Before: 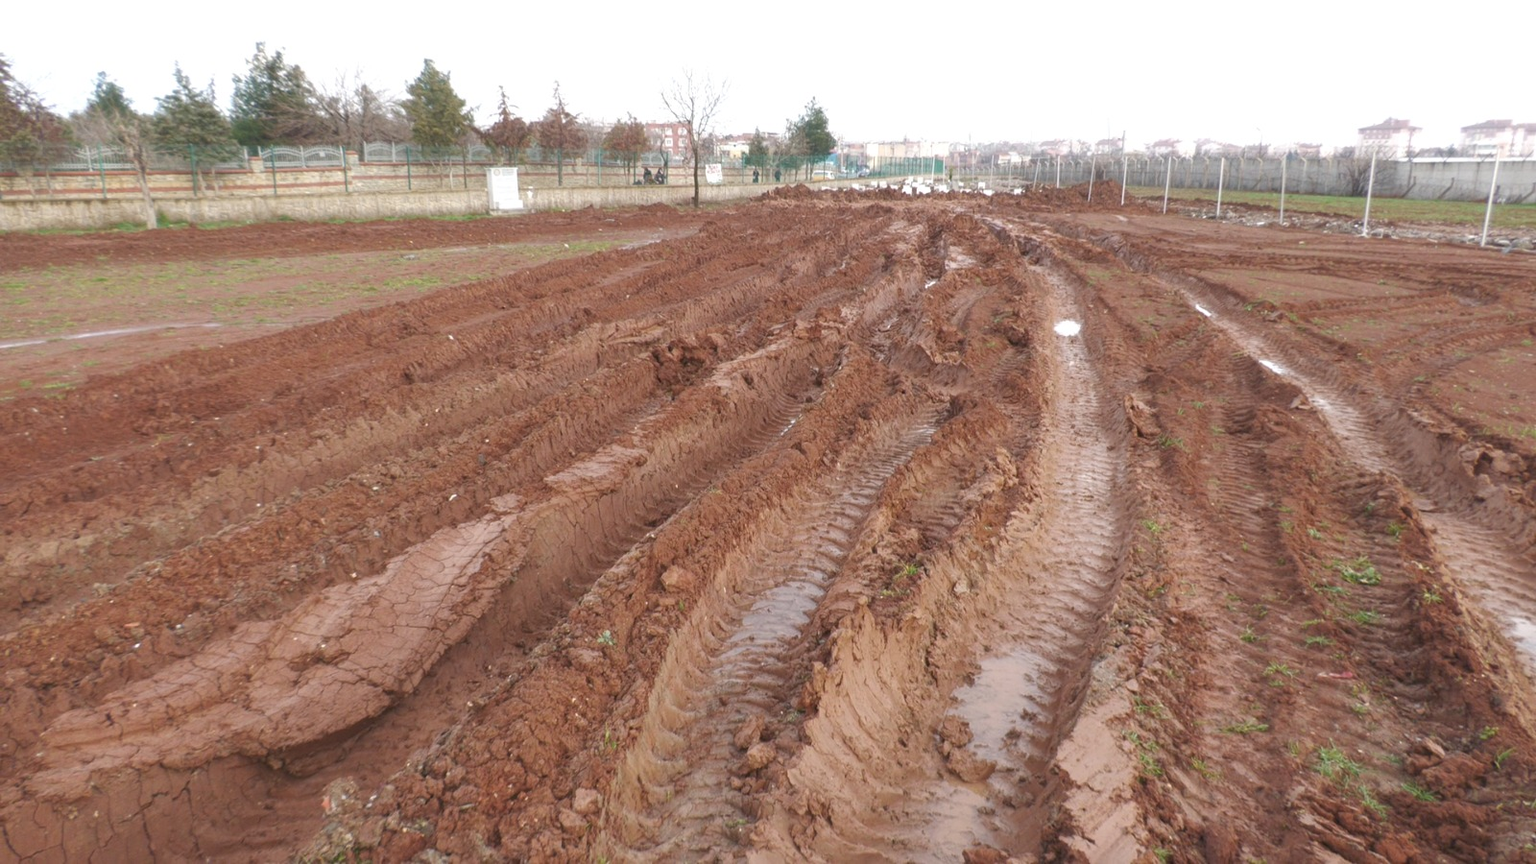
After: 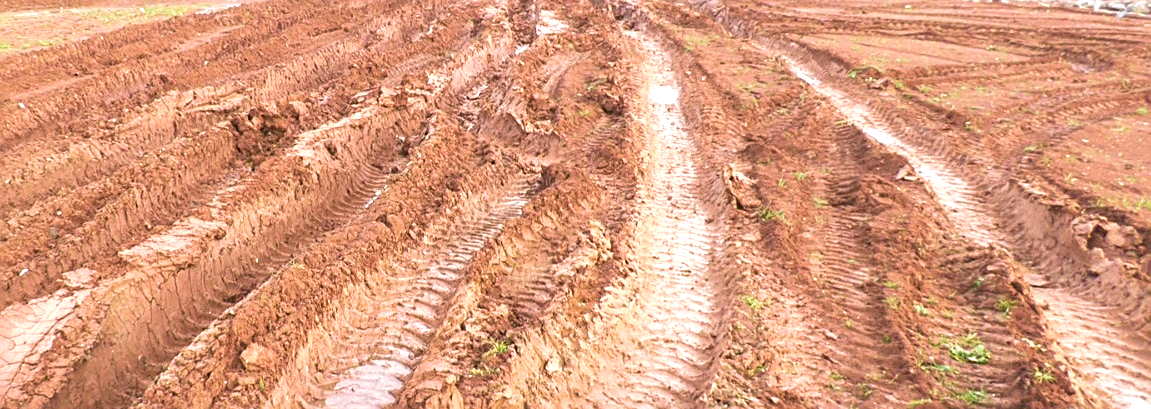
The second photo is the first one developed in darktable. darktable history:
color balance rgb: shadows lift › chroma 2.021%, shadows lift › hue 186.24°, global offset › luminance -1.43%, perceptual saturation grading › global saturation 19.467%
exposure: black level correction -0.002, exposure 1.113 EV, compensate exposure bias true, compensate highlight preservation false
sharpen: on, module defaults
velvia: strength 45.52%
local contrast: mode bilateral grid, contrast 19, coarseness 51, detail 120%, midtone range 0.2
crop and rotate: left 28.028%, top 27.359%, bottom 27.135%
contrast brightness saturation: contrast 0.115, saturation -0.161
